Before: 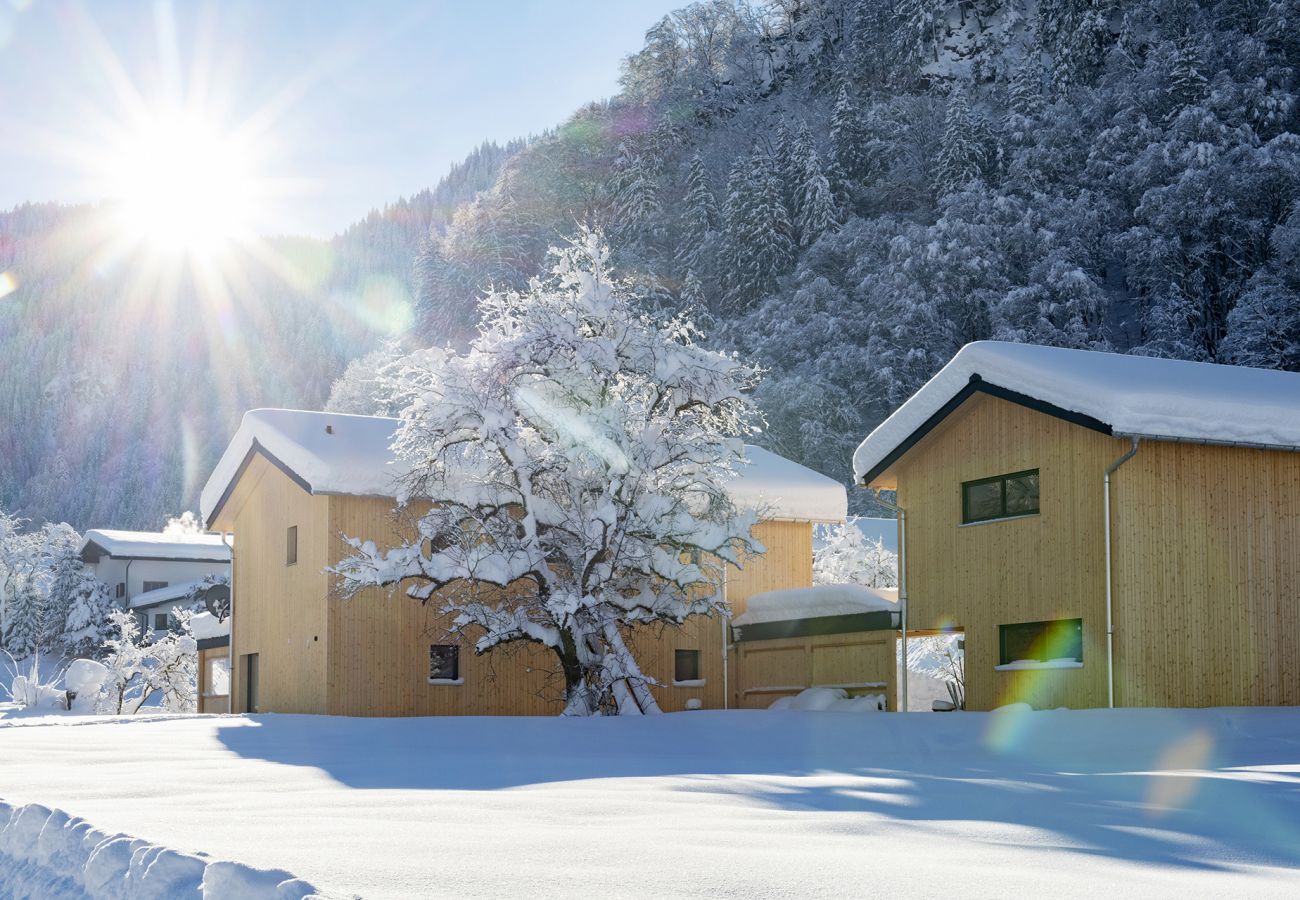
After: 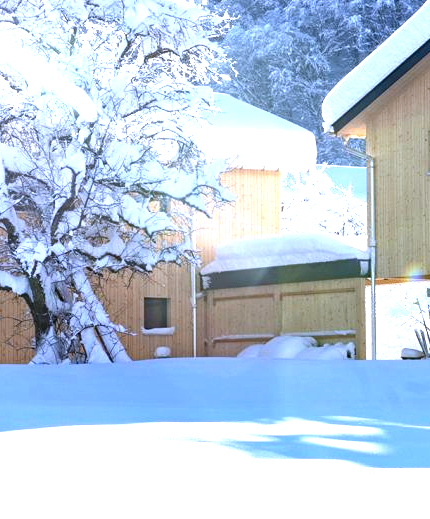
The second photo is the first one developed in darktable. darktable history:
local contrast: mode bilateral grid, contrast 20, coarseness 50, detail 120%, midtone range 0.2
color calibration: illuminant as shot in camera, x 0.377, y 0.392, temperature 4169.3 K, saturation algorithm version 1 (2020)
crop: left 40.878%, top 39.176%, right 25.993%, bottom 3.081%
exposure: black level correction 0, exposure 1.4 EV, compensate highlight preservation false
